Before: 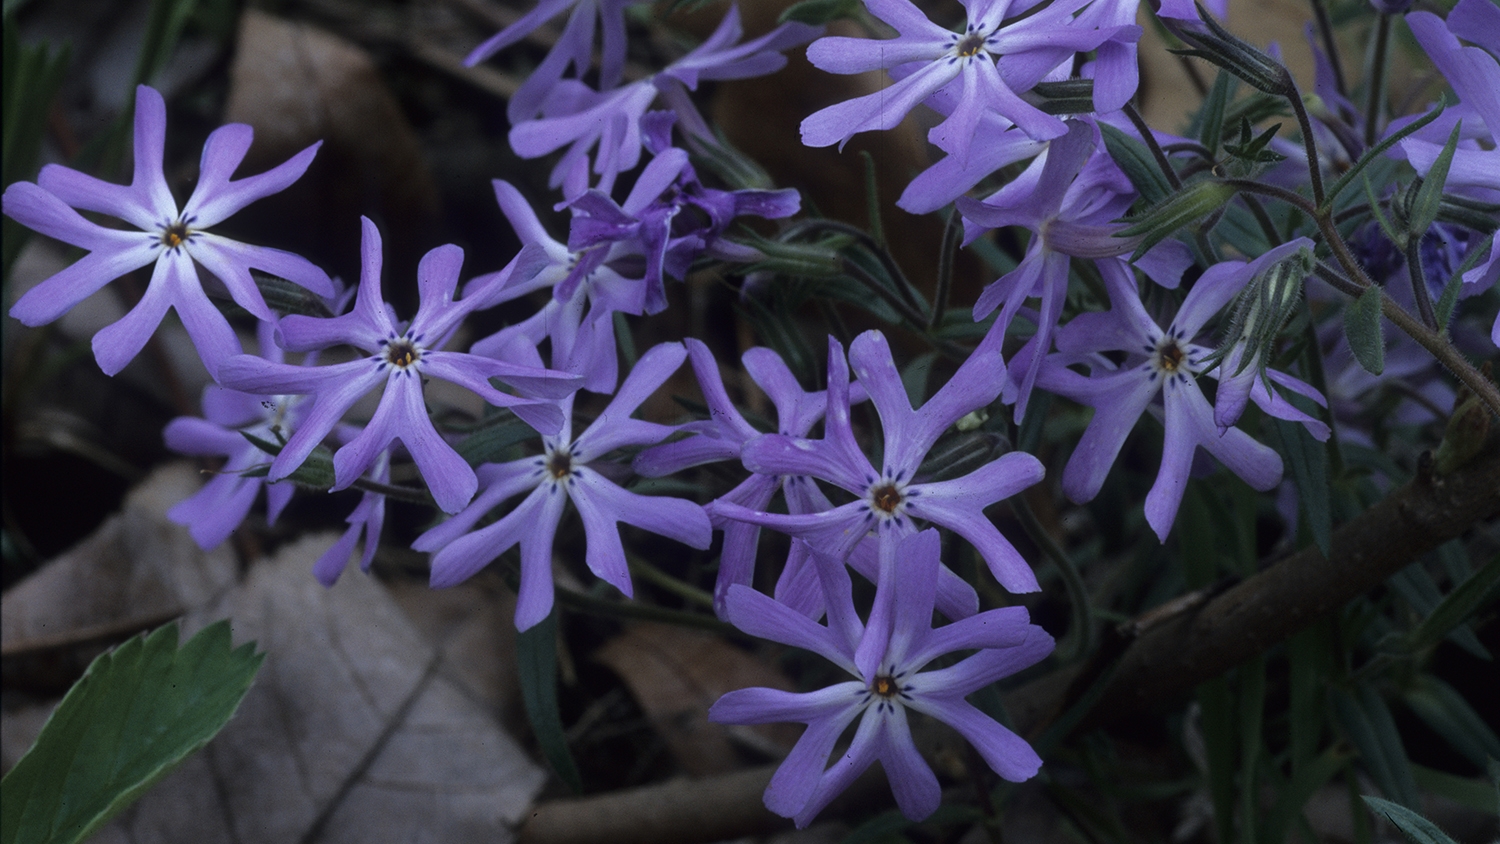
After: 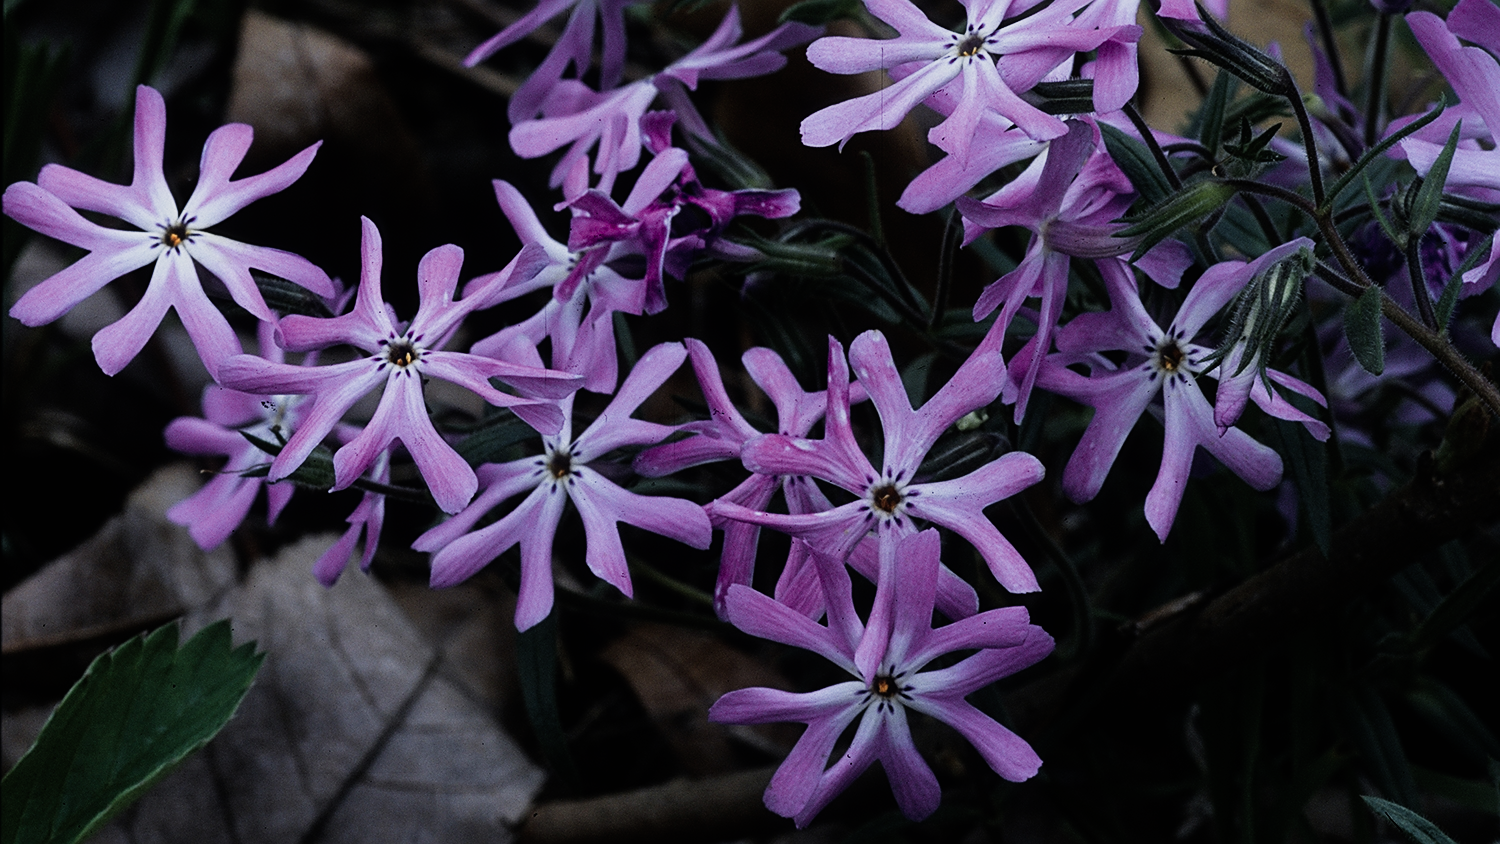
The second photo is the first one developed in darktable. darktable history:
color zones: curves: ch0 [(0.018, 0.548) (0.224, 0.64) (0.425, 0.447) (0.675, 0.575) (0.732, 0.579)]; ch1 [(0.066, 0.487) (0.25, 0.5) (0.404, 0.43) (0.75, 0.421) (0.956, 0.421)]; ch2 [(0.044, 0.561) (0.215, 0.465) (0.399, 0.544) (0.465, 0.548) (0.614, 0.447) (0.724, 0.43) (0.882, 0.623) (0.956, 0.632)]
sharpen: on, module defaults
sigmoid: contrast 1.8, skew -0.2, preserve hue 0%, red attenuation 0.1, red rotation 0.035, green attenuation 0.1, green rotation -0.017, blue attenuation 0.15, blue rotation -0.052, base primaries Rec2020
